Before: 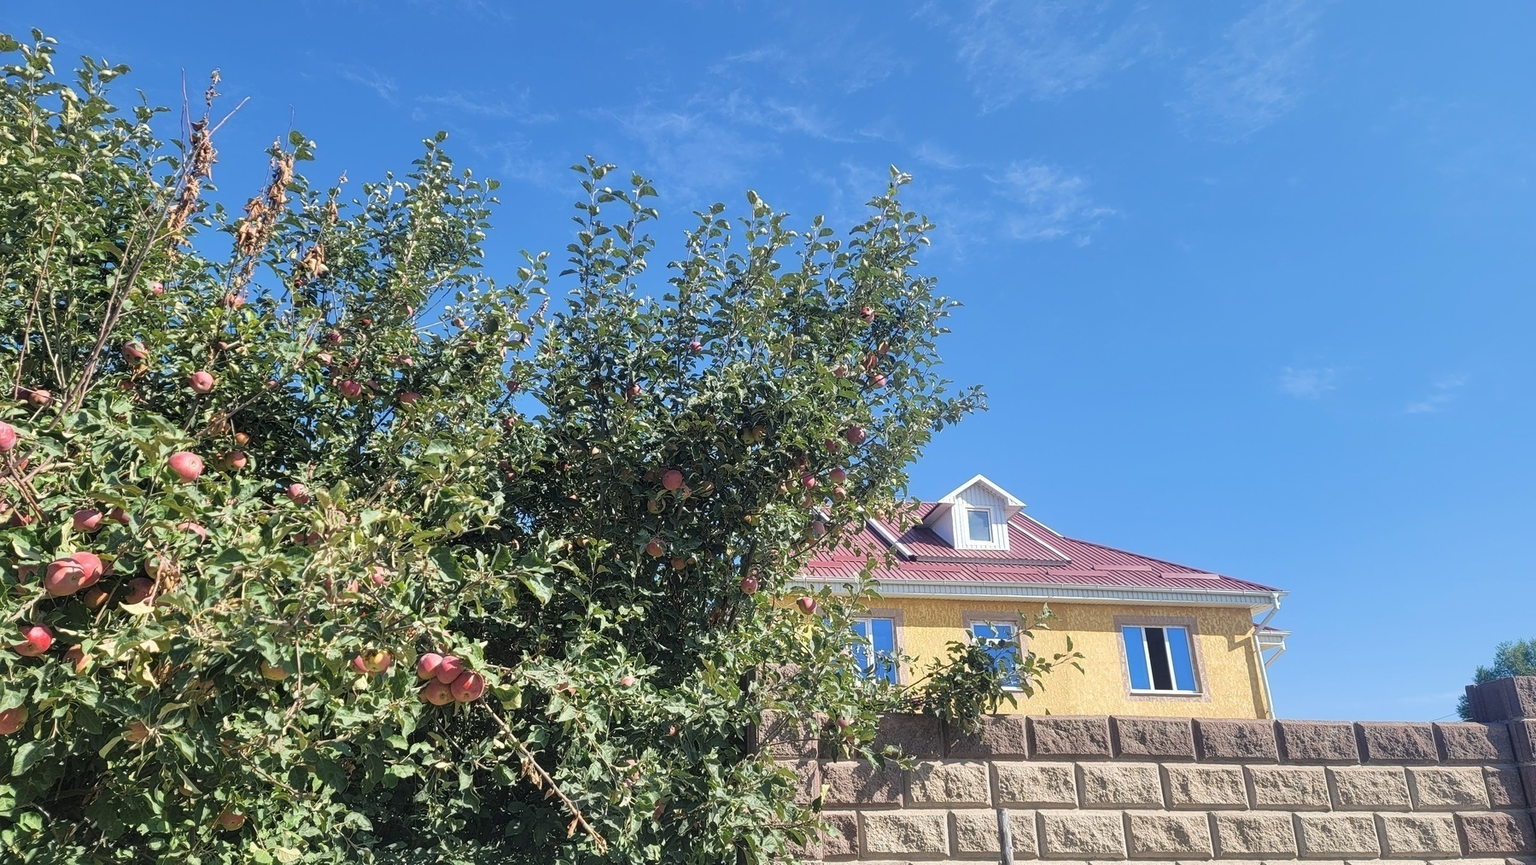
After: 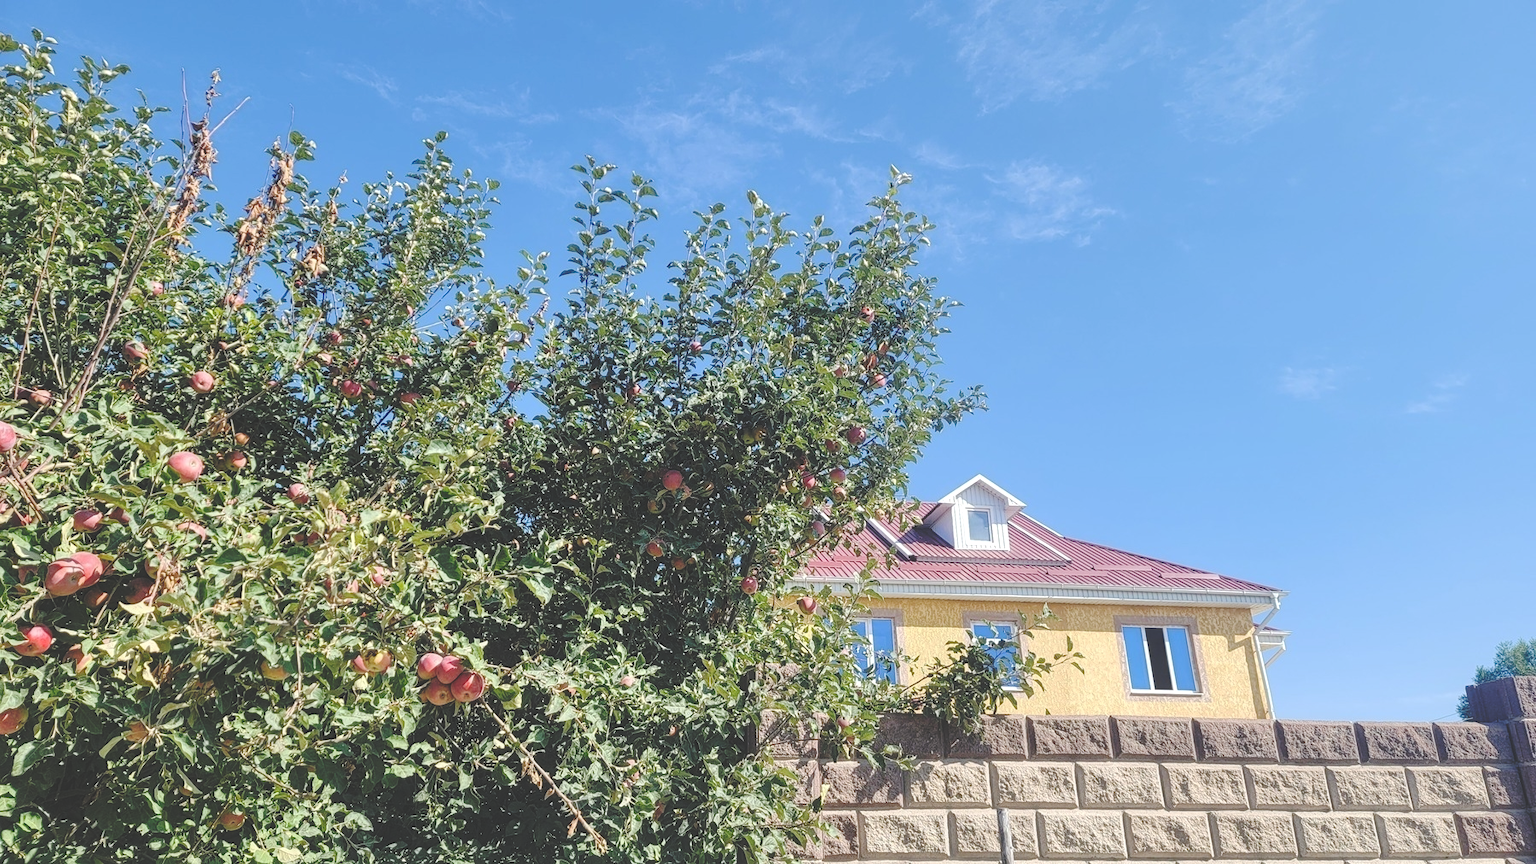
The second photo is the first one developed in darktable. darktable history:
tone equalizer: edges refinement/feathering 500, mask exposure compensation -1.57 EV, preserve details no
exposure: exposure 0.128 EV, compensate highlight preservation false
base curve: curves: ch0 [(0, 0.024) (0.055, 0.065) (0.121, 0.166) (0.236, 0.319) (0.693, 0.726) (1, 1)], preserve colors none
local contrast: detail 110%
